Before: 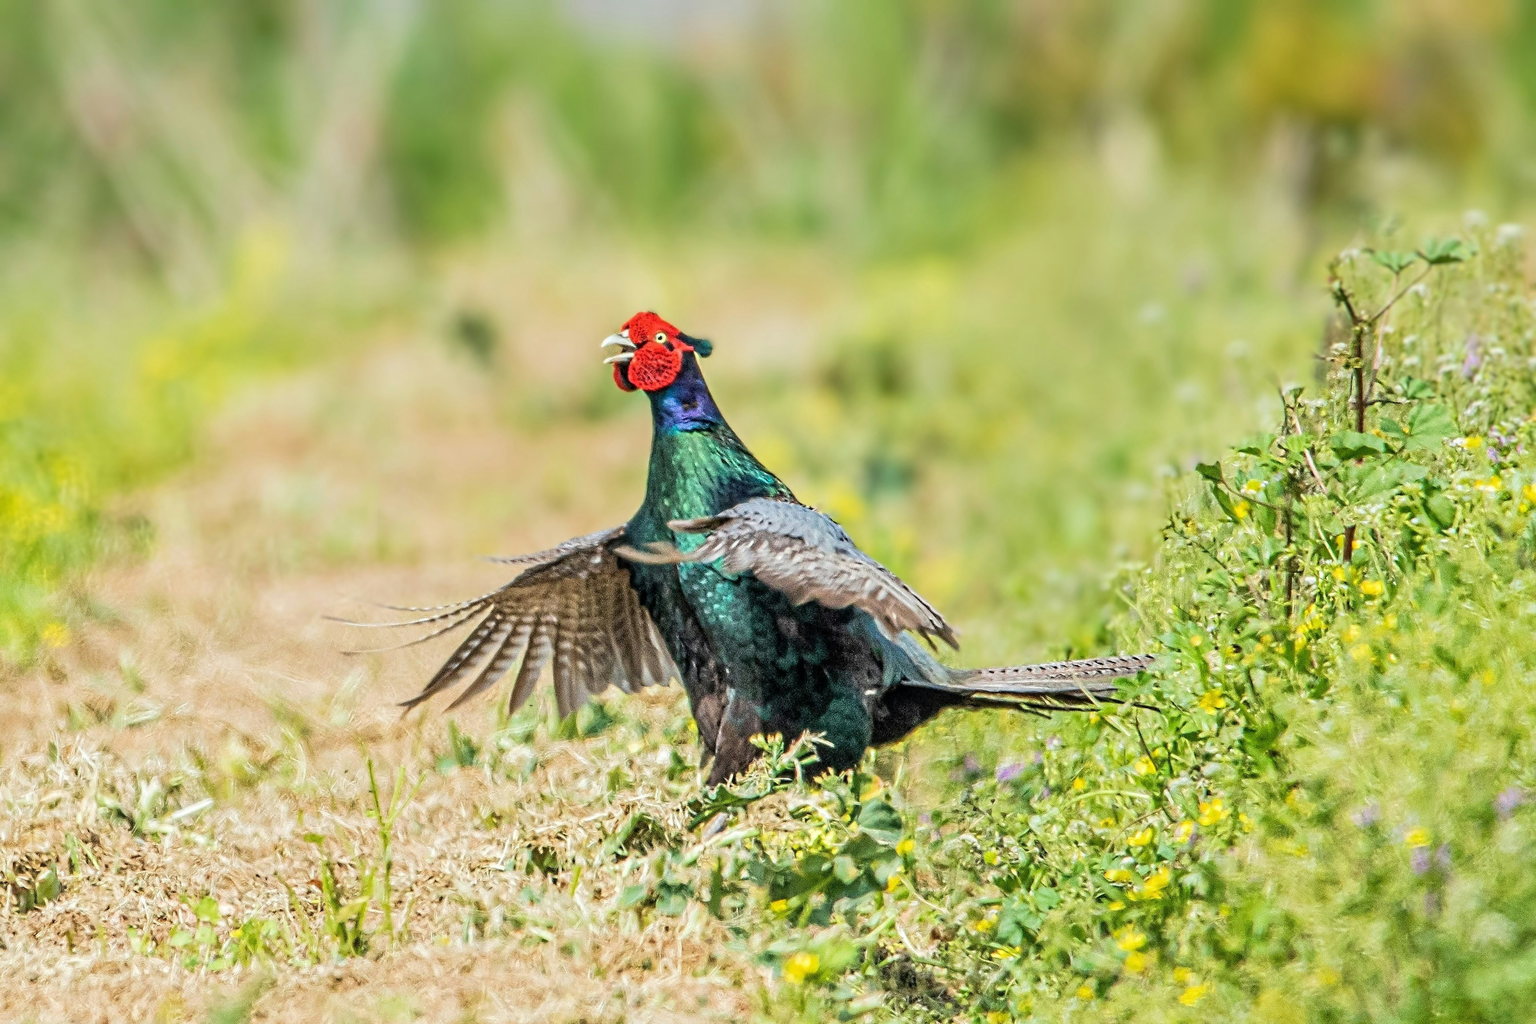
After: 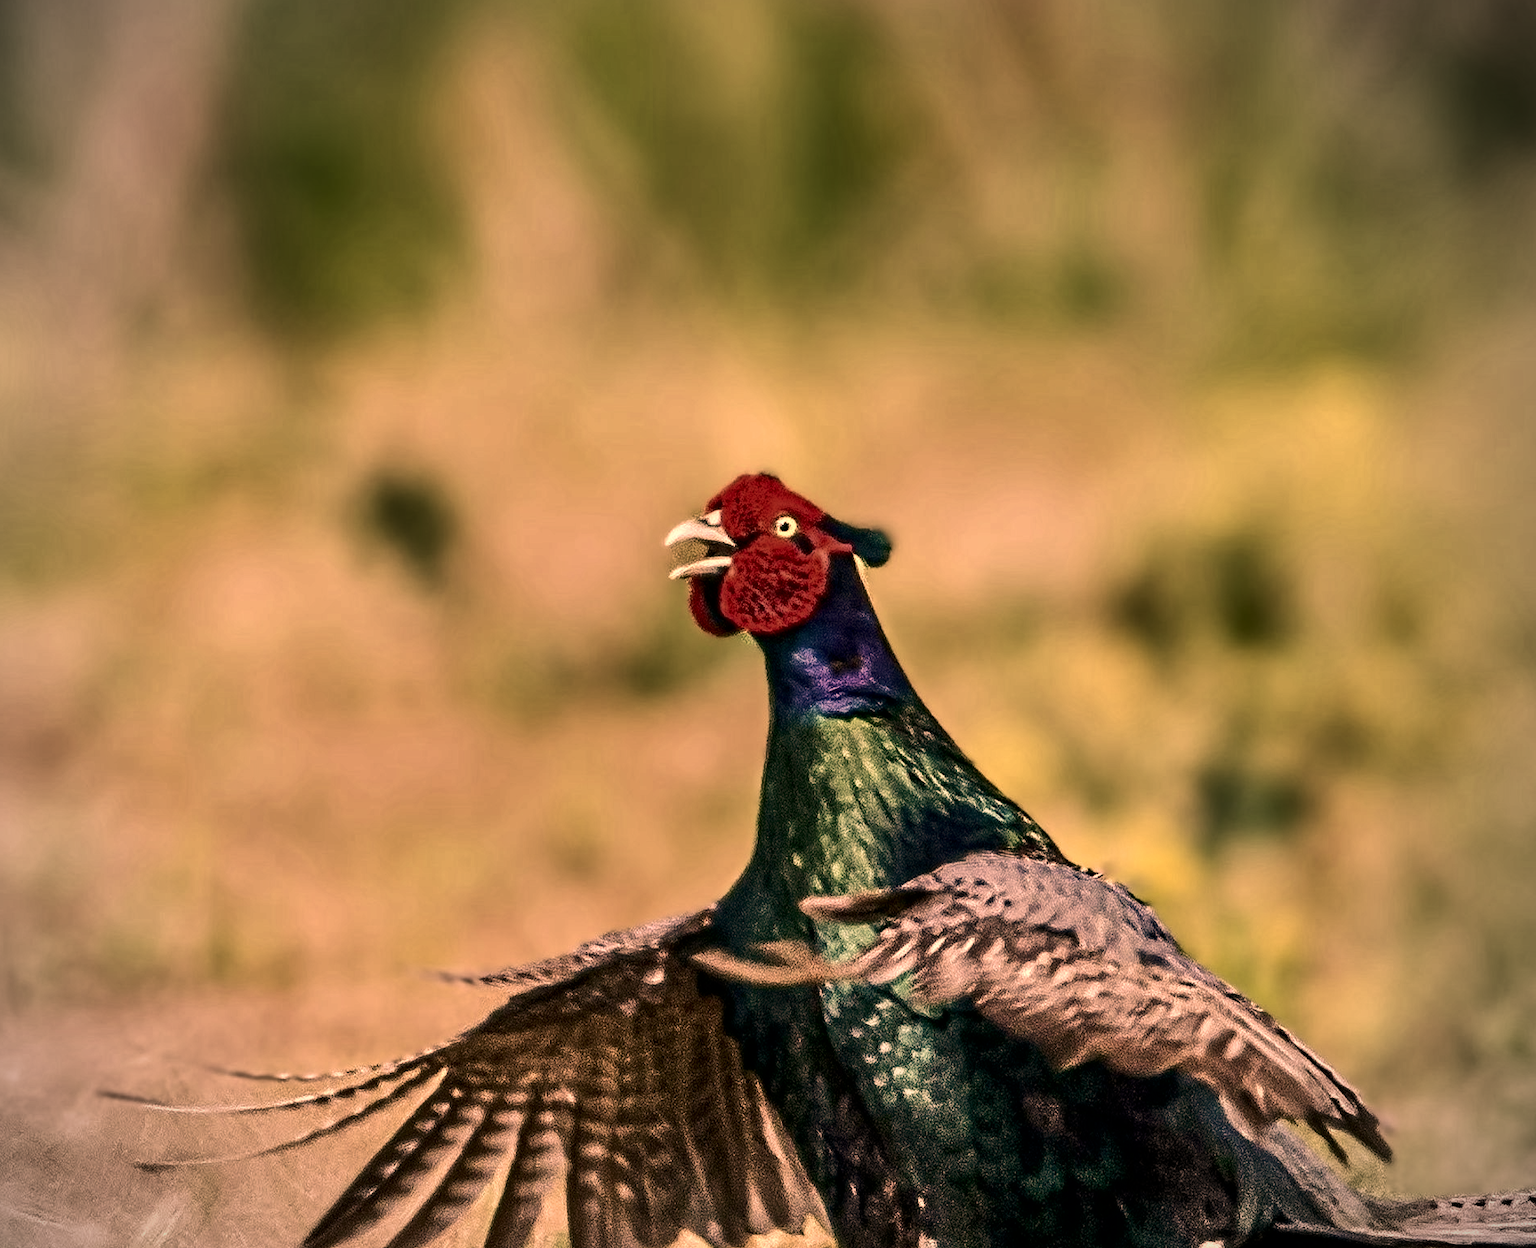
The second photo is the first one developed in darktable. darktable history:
shadows and highlights: shadows 49, highlights -41, soften with gaussian
crop: left 17.835%, top 7.675%, right 32.881%, bottom 32.213%
contrast brightness saturation: brightness -0.25, saturation 0.2
velvia: on, module defaults
color balance rgb: perceptual saturation grading › highlights -31.88%, perceptual saturation grading › mid-tones 5.8%, perceptual saturation grading › shadows 18.12%, perceptual brilliance grading › highlights 3.62%, perceptual brilliance grading › mid-tones -18.12%, perceptual brilliance grading › shadows -41.3%
color correction: highlights a* 40, highlights b* 40, saturation 0.69
vignetting: on, module defaults
